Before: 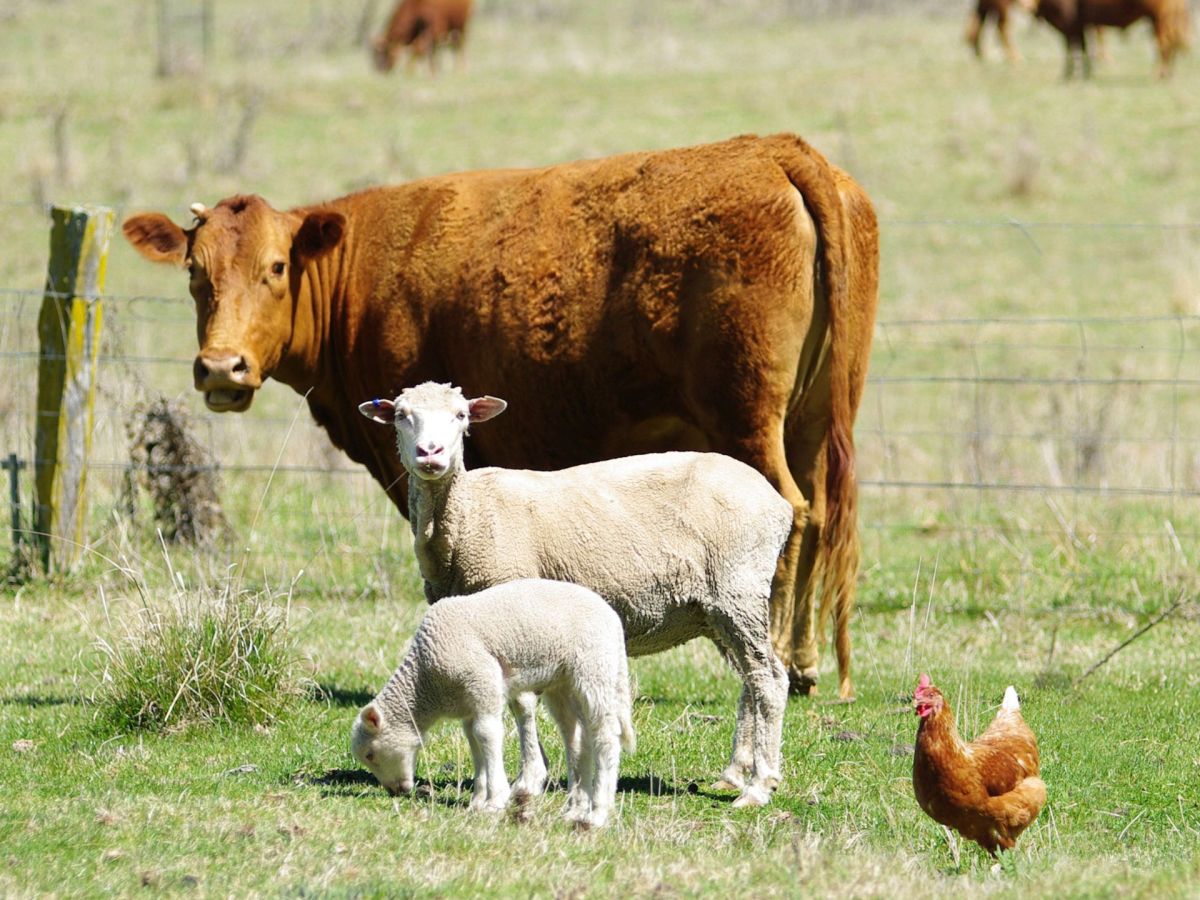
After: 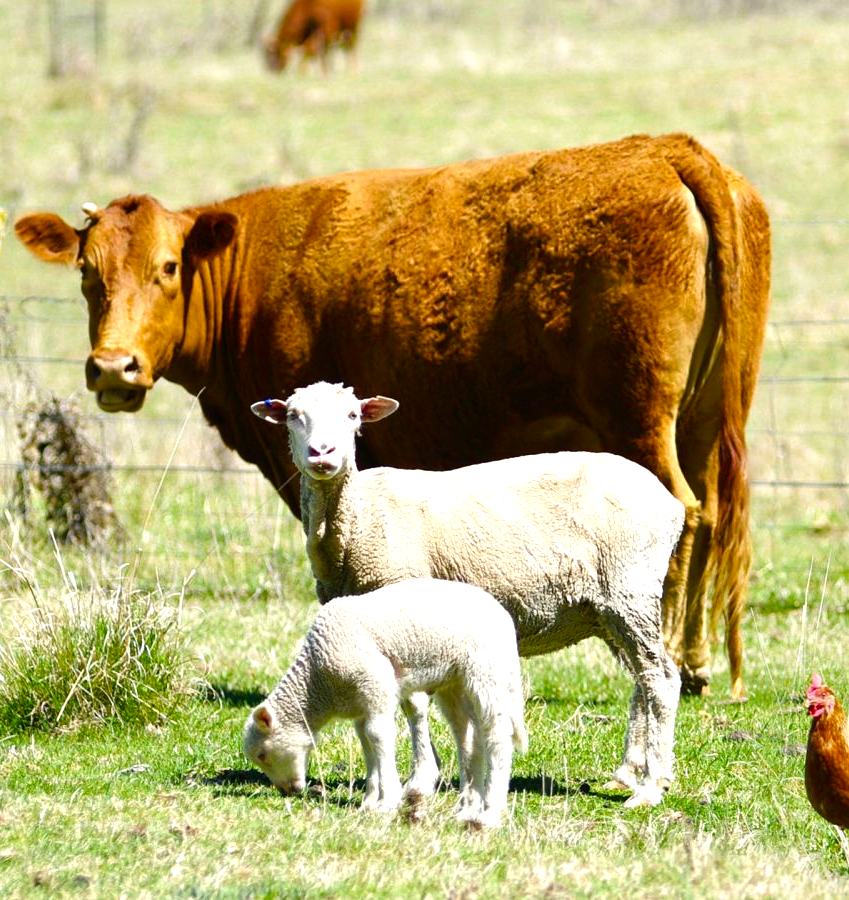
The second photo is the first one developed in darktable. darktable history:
color balance rgb: perceptual saturation grading › mid-tones 6.33%, perceptual saturation grading › shadows 72.44%, perceptual brilliance grading › highlights 11.59%, contrast 5.05%
crop and rotate: left 9.061%, right 20.142%
